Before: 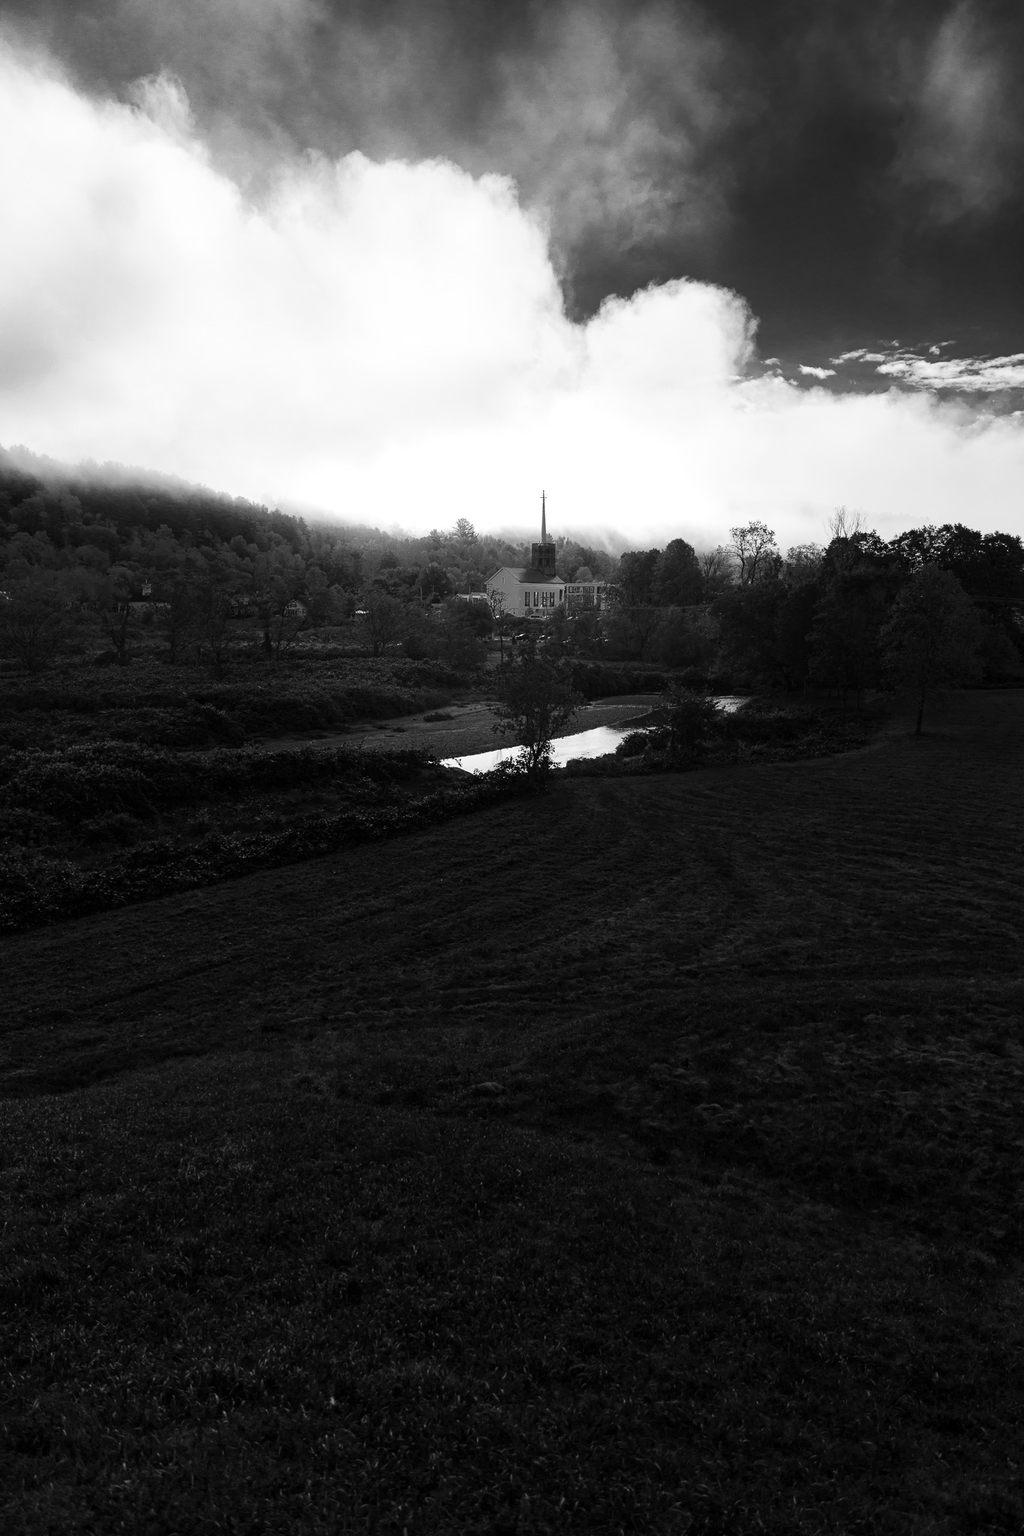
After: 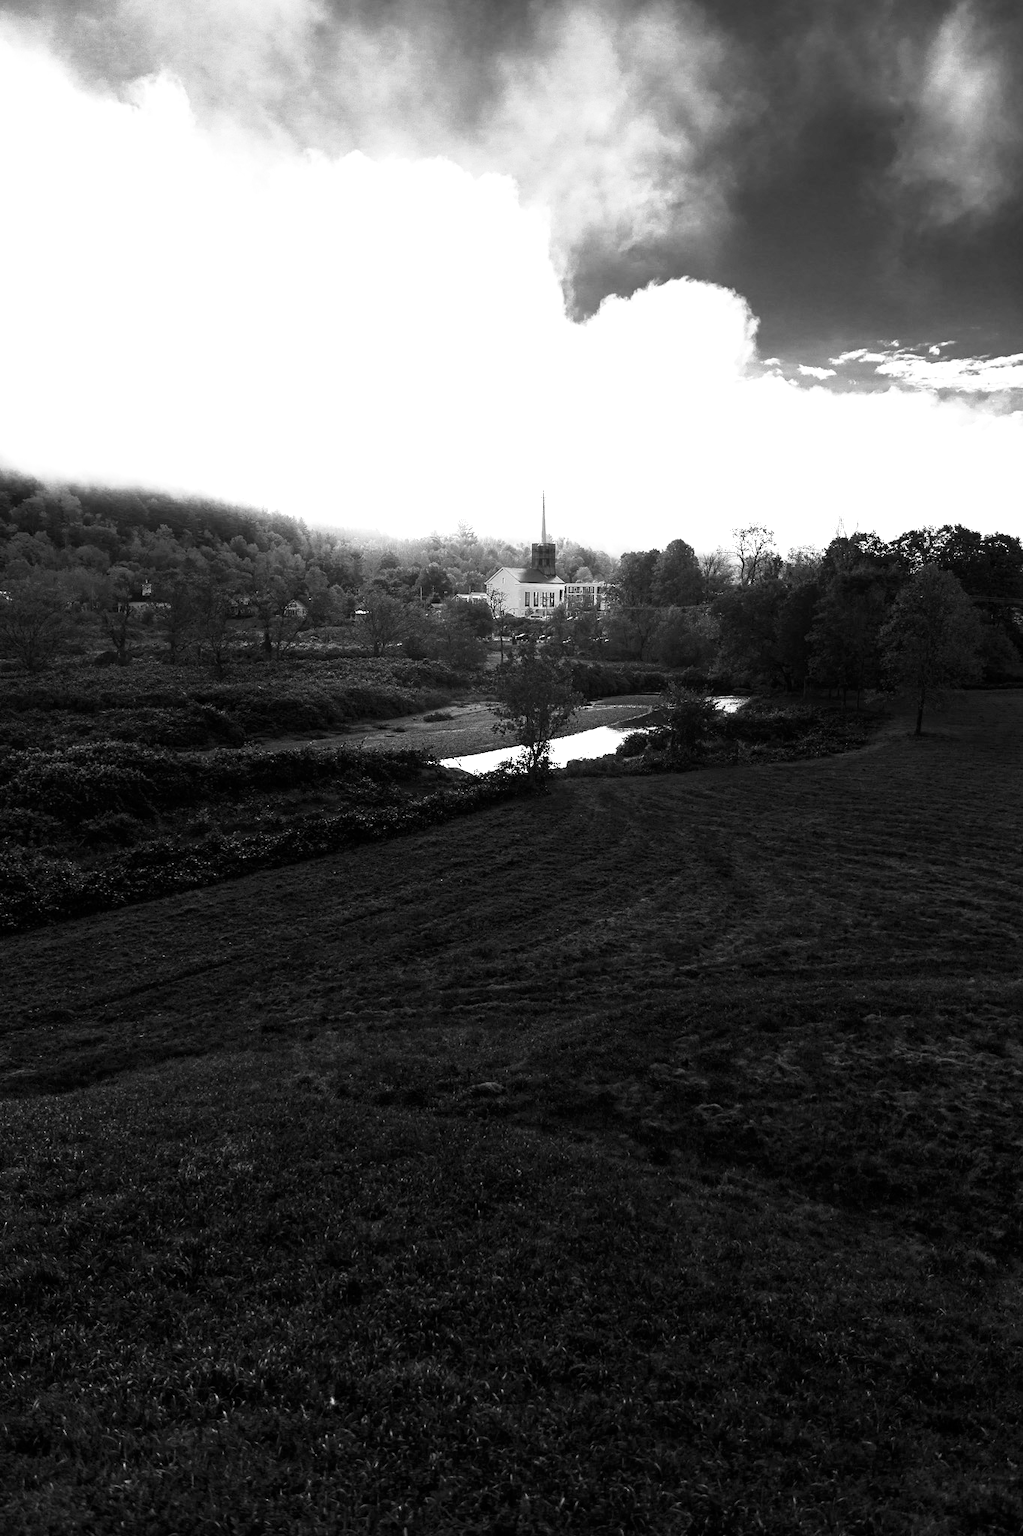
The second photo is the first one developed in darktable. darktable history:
tone equalizer: on, module defaults
exposure: exposure 1.001 EV, compensate exposure bias true, compensate highlight preservation false
base curve: curves: ch0 [(0, 0) (0.005, 0.002) (0.193, 0.295) (0.399, 0.664) (0.75, 0.928) (1, 1)], preserve colors none
